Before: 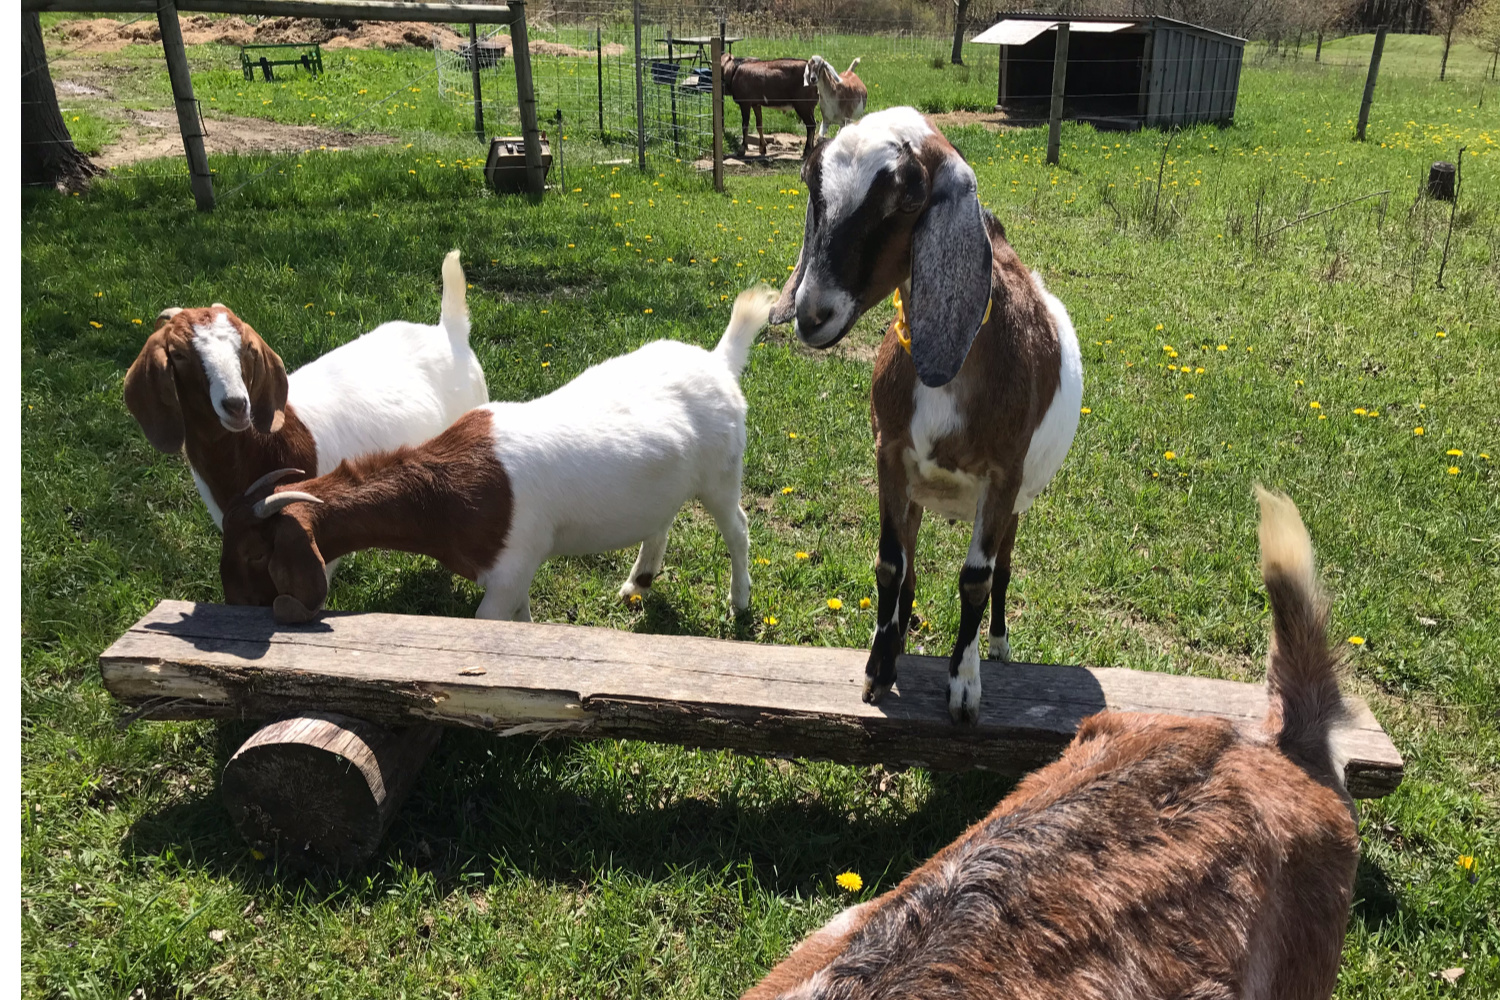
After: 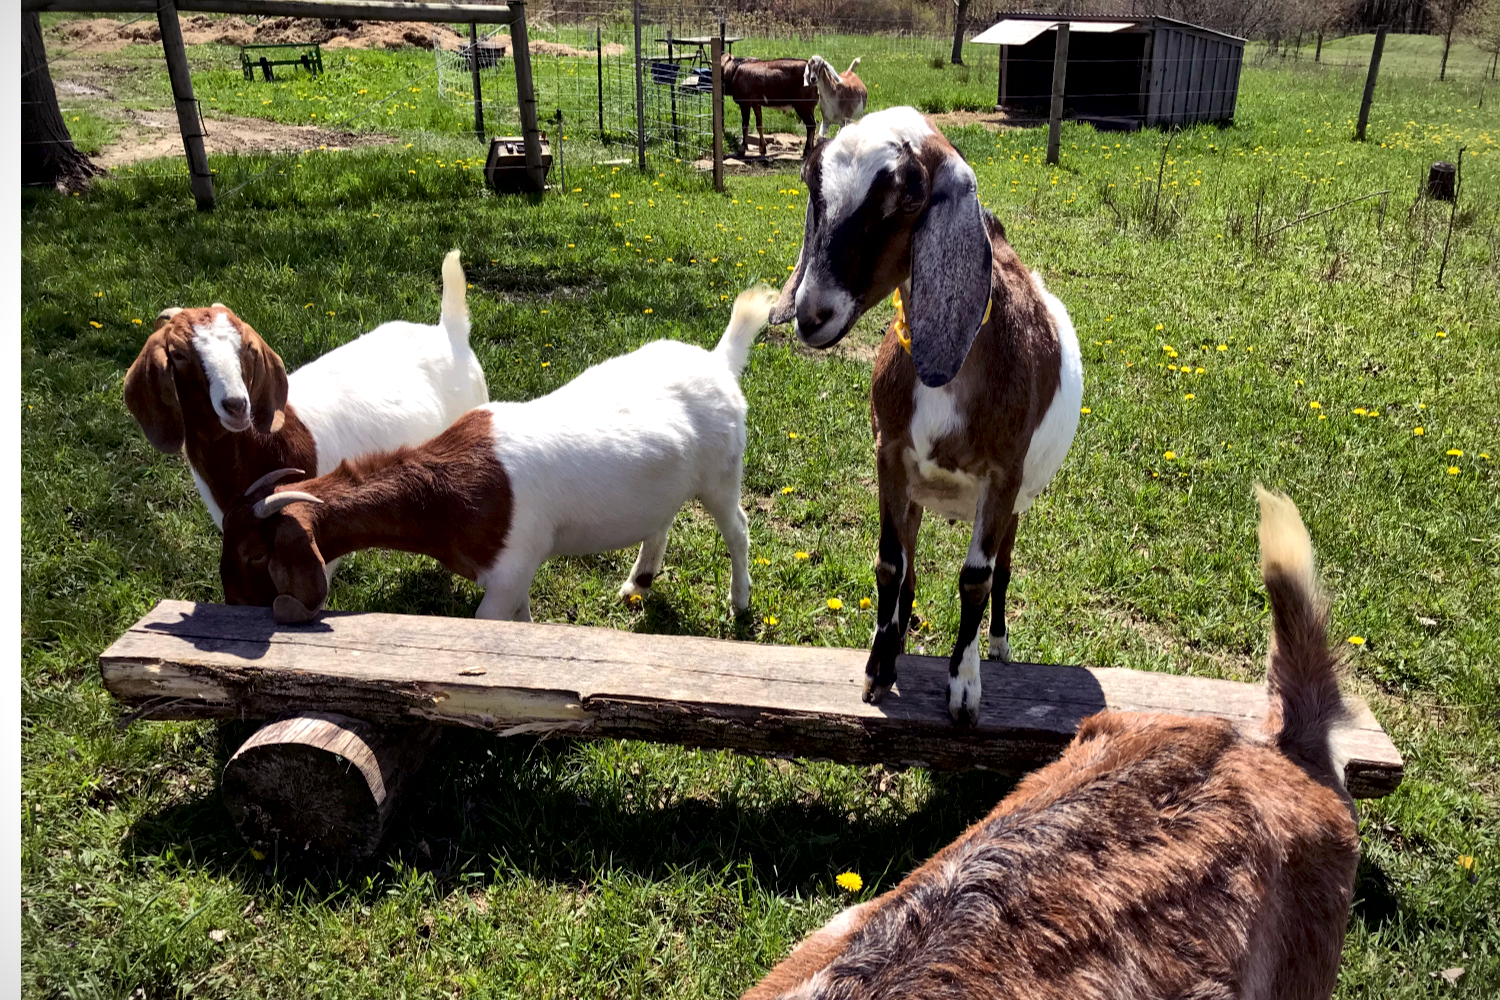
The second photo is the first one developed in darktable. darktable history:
exposure: black level correction 0.005, exposure 0.015 EV, compensate exposure bias true, compensate highlight preservation false
color balance rgb: shadows lift › luminance 0.323%, shadows lift › chroma 7.014%, shadows lift › hue 298.49°, perceptual saturation grading › global saturation -0.038%, global vibrance 20%
vignetting: fall-off start 100.87%, fall-off radius 65.36%, automatic ratio true
local contrast: mode bilateral grid, contrast 26, coarseness 46, detail 151%, midtone range 0.2
